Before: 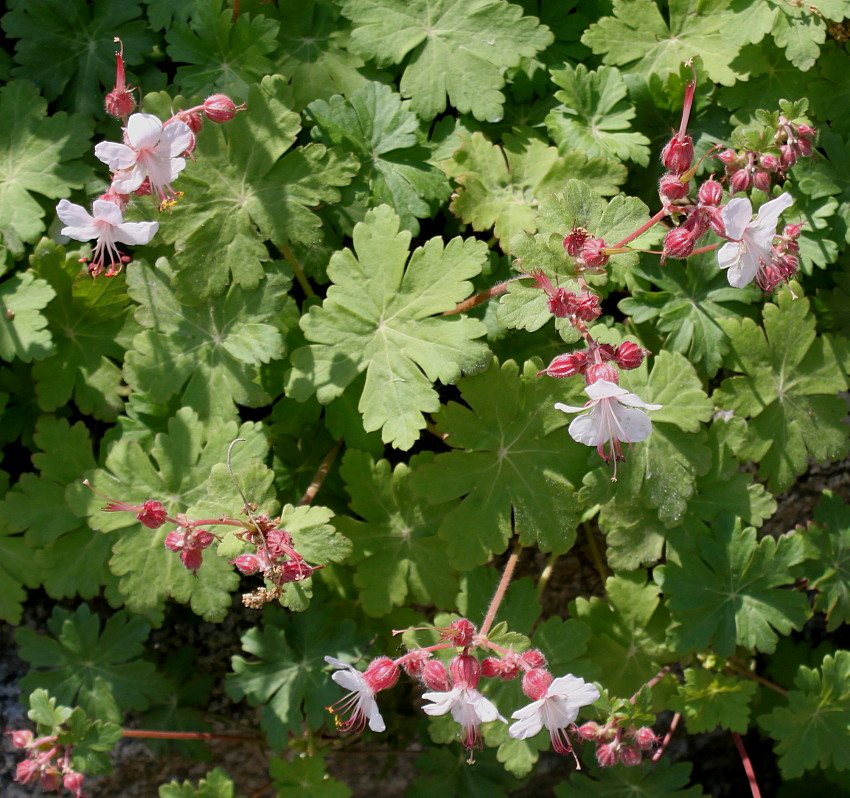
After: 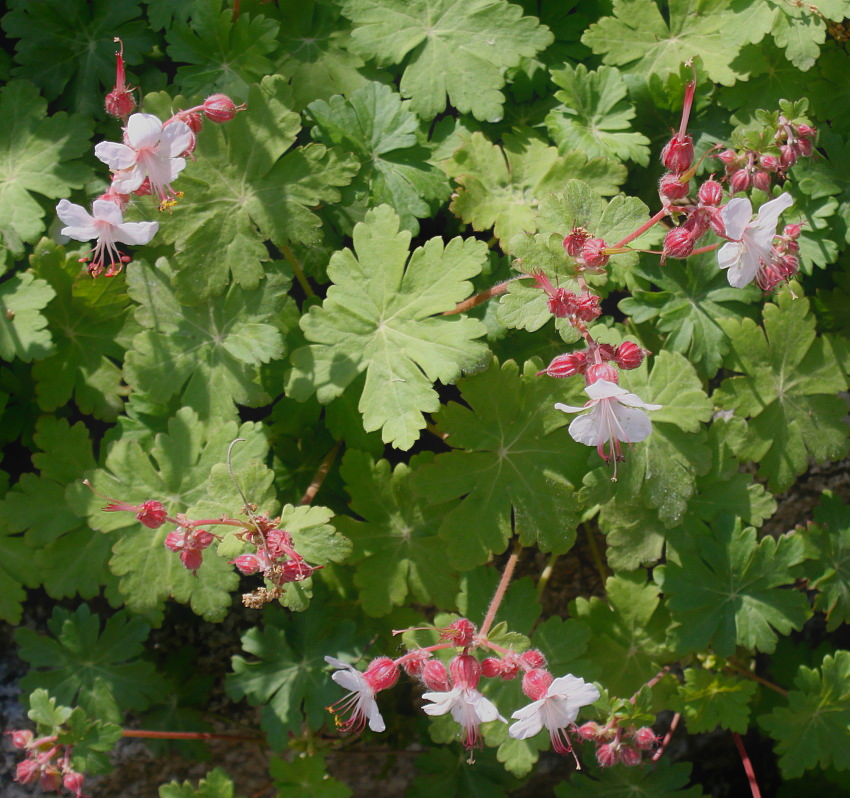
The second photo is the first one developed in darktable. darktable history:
contrast equalizer: octaves 7, y [[0.546, 0.552, 0.554, 0.554, 0.552, 0.546], [0.5 ×6], [0.5 ×6], [0 ×6], [0 ×6]], mix -0.988
